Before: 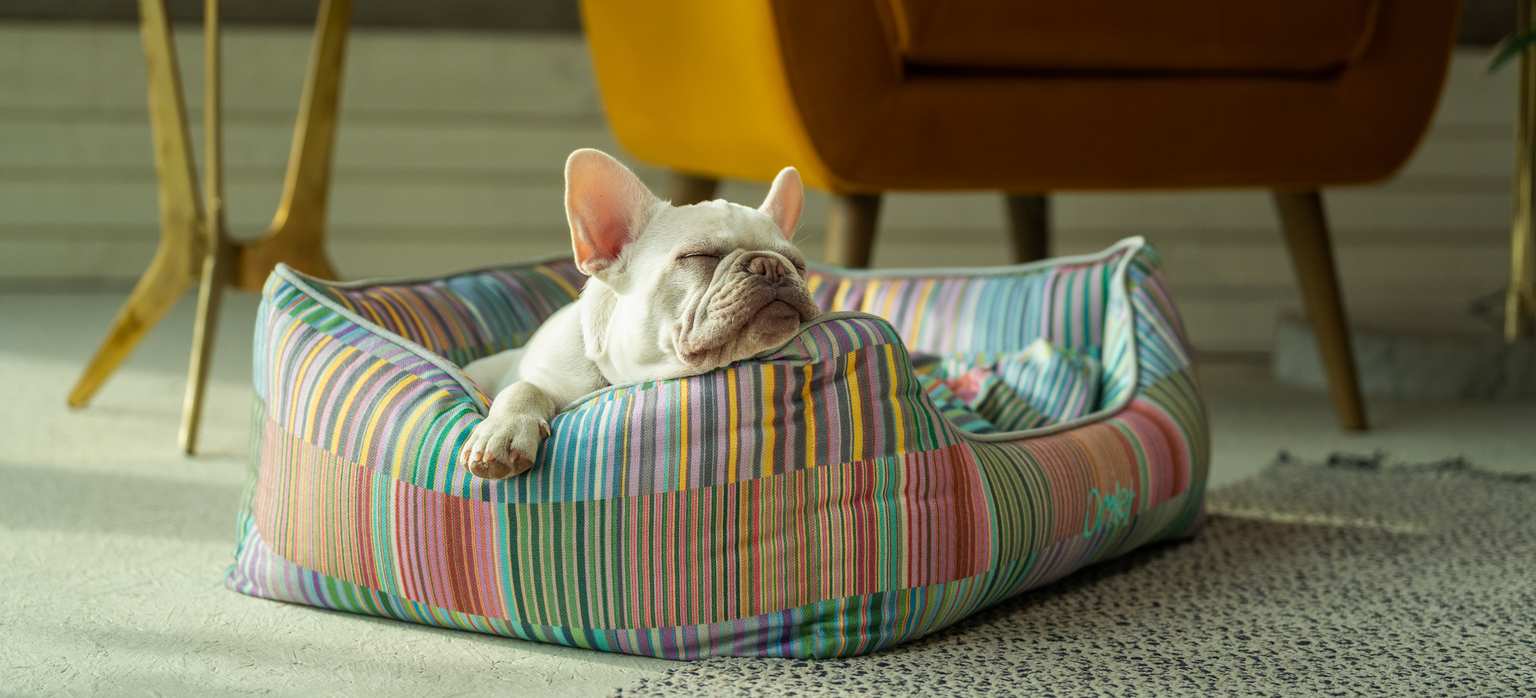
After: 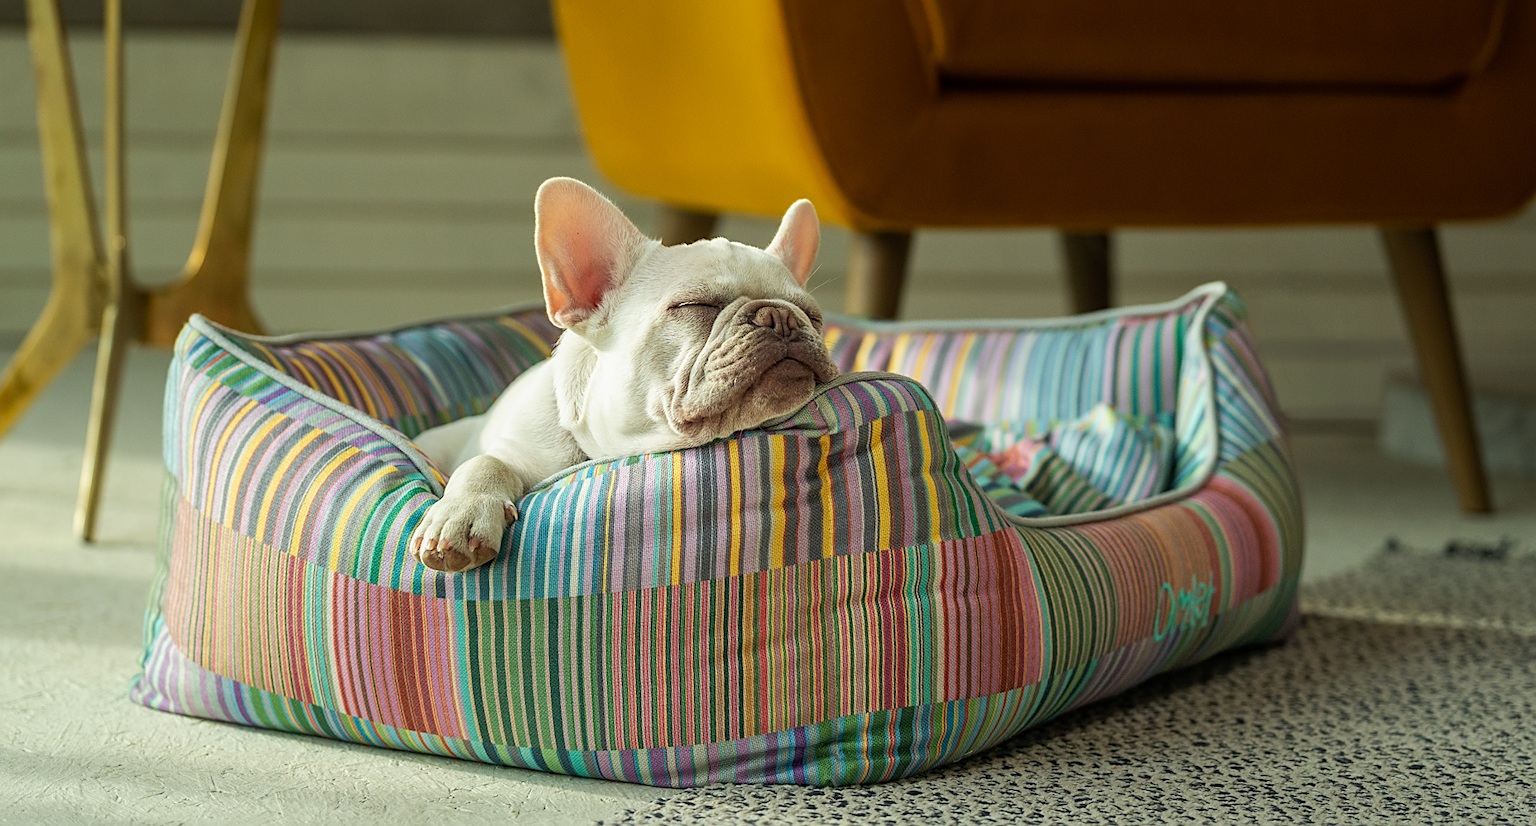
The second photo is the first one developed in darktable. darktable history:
crop: left 7.598%, right 7.873%
sharpen: on, module defaults
